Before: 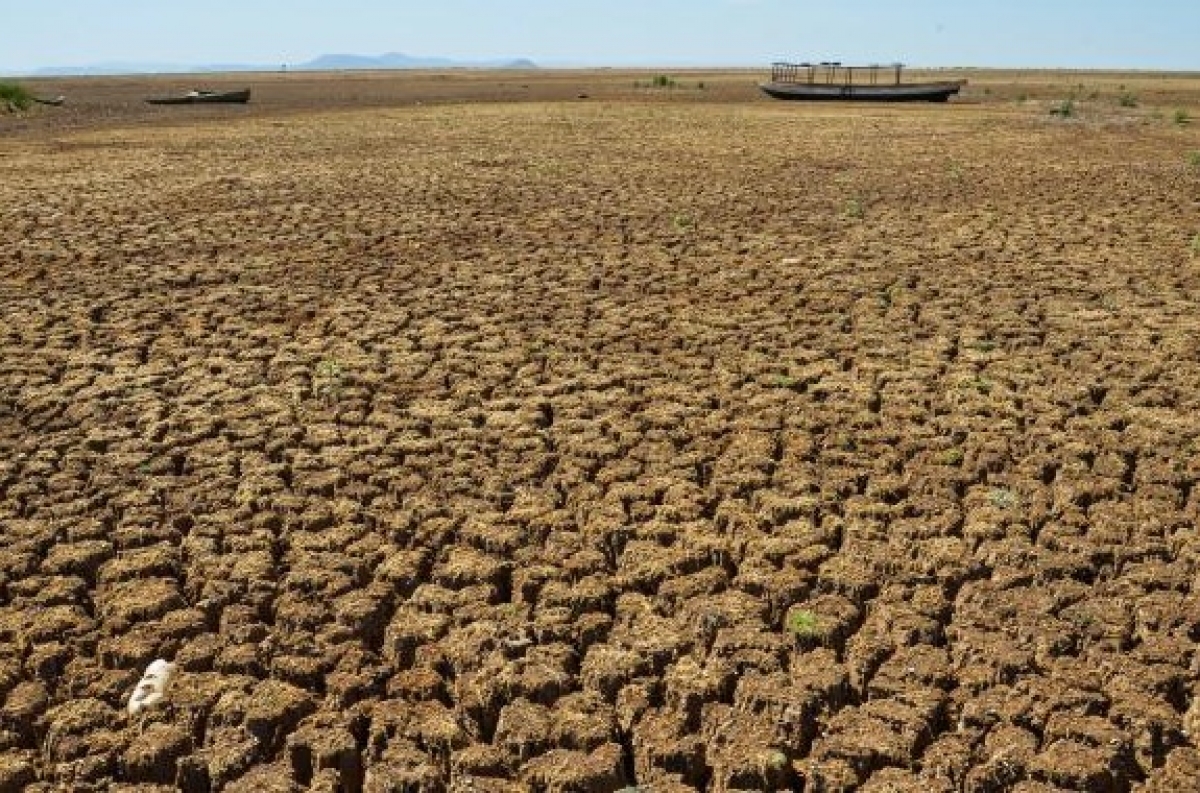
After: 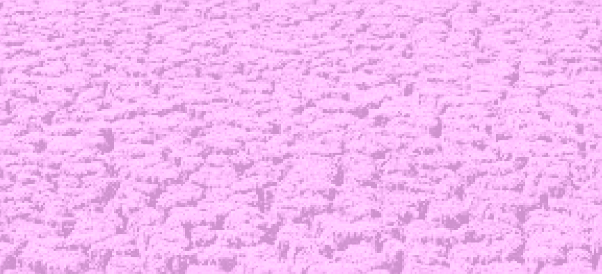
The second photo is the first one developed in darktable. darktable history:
sharpen: on, module defaults
color calibration: output gray [0.18, 0.41, 0.41, 0], gray › normalize channels true, illuminant same as pipeline (D50), adaptation XYZ, x 0.346, y 0.359, gamut compression 0
filmic rgb: black relative exposure -7.65 EV, white relative exposure 4.56 EV, hardness 3.61, color science v6 (2022)
colorize: hue 331.2°, saturation 69%, source mix 30.28%, lightness 69.02%, version 1
levels: levels [0, 0.43, 0.984]
crop: left 36.607%, top 34.735%, right 13.146%, bottom 30.611%
